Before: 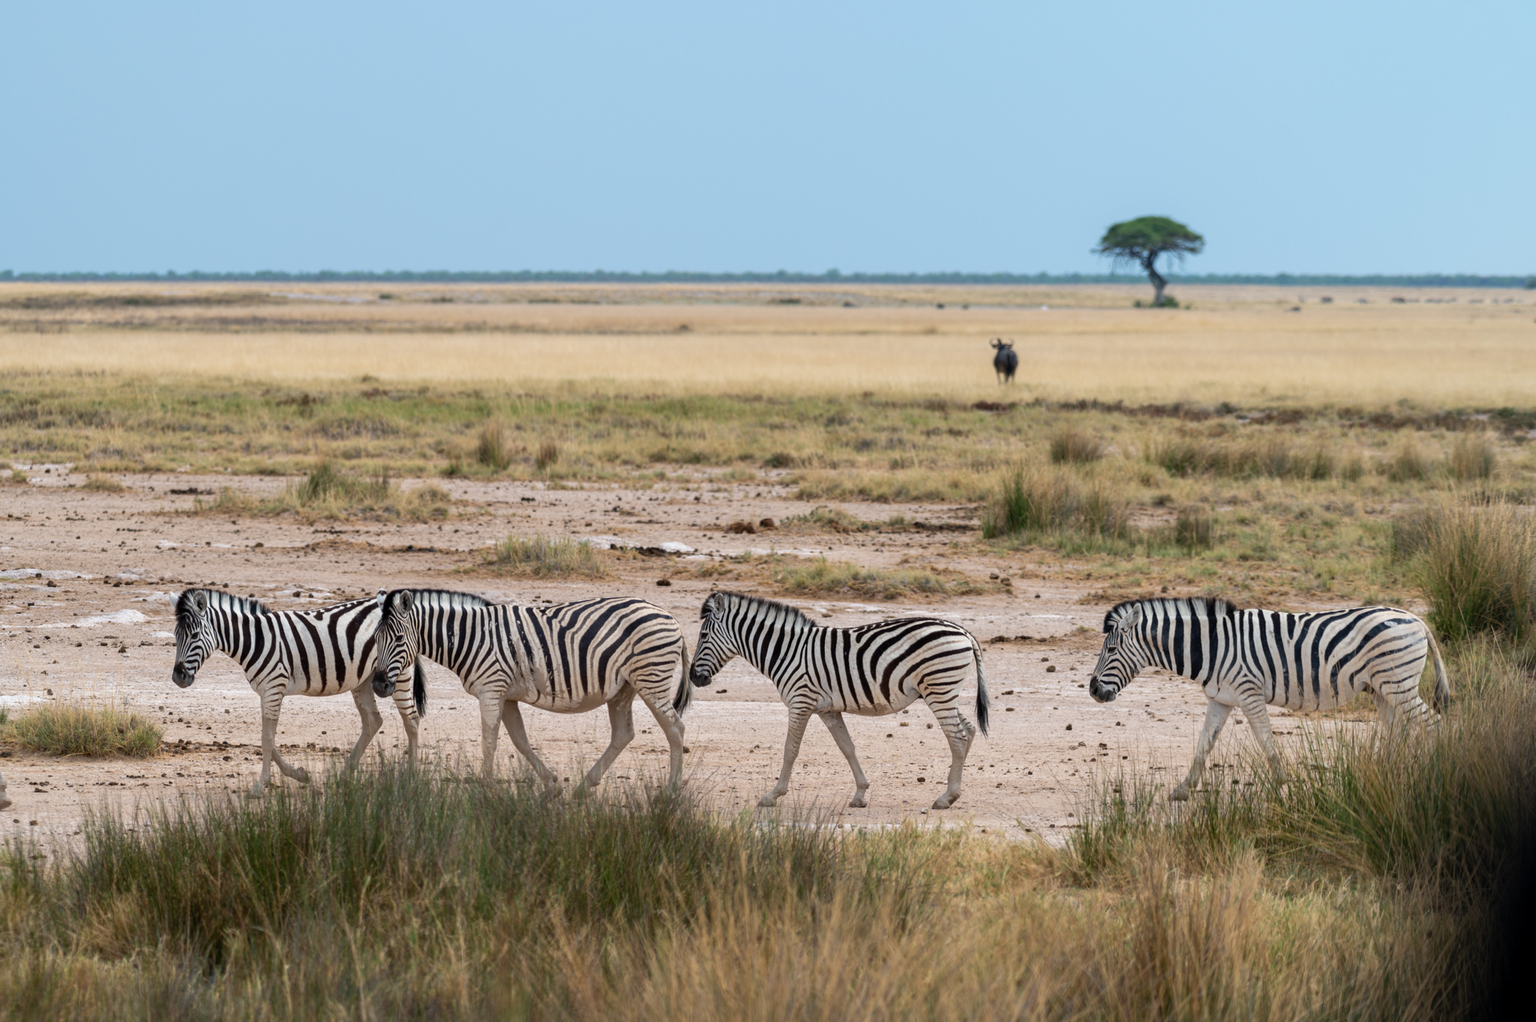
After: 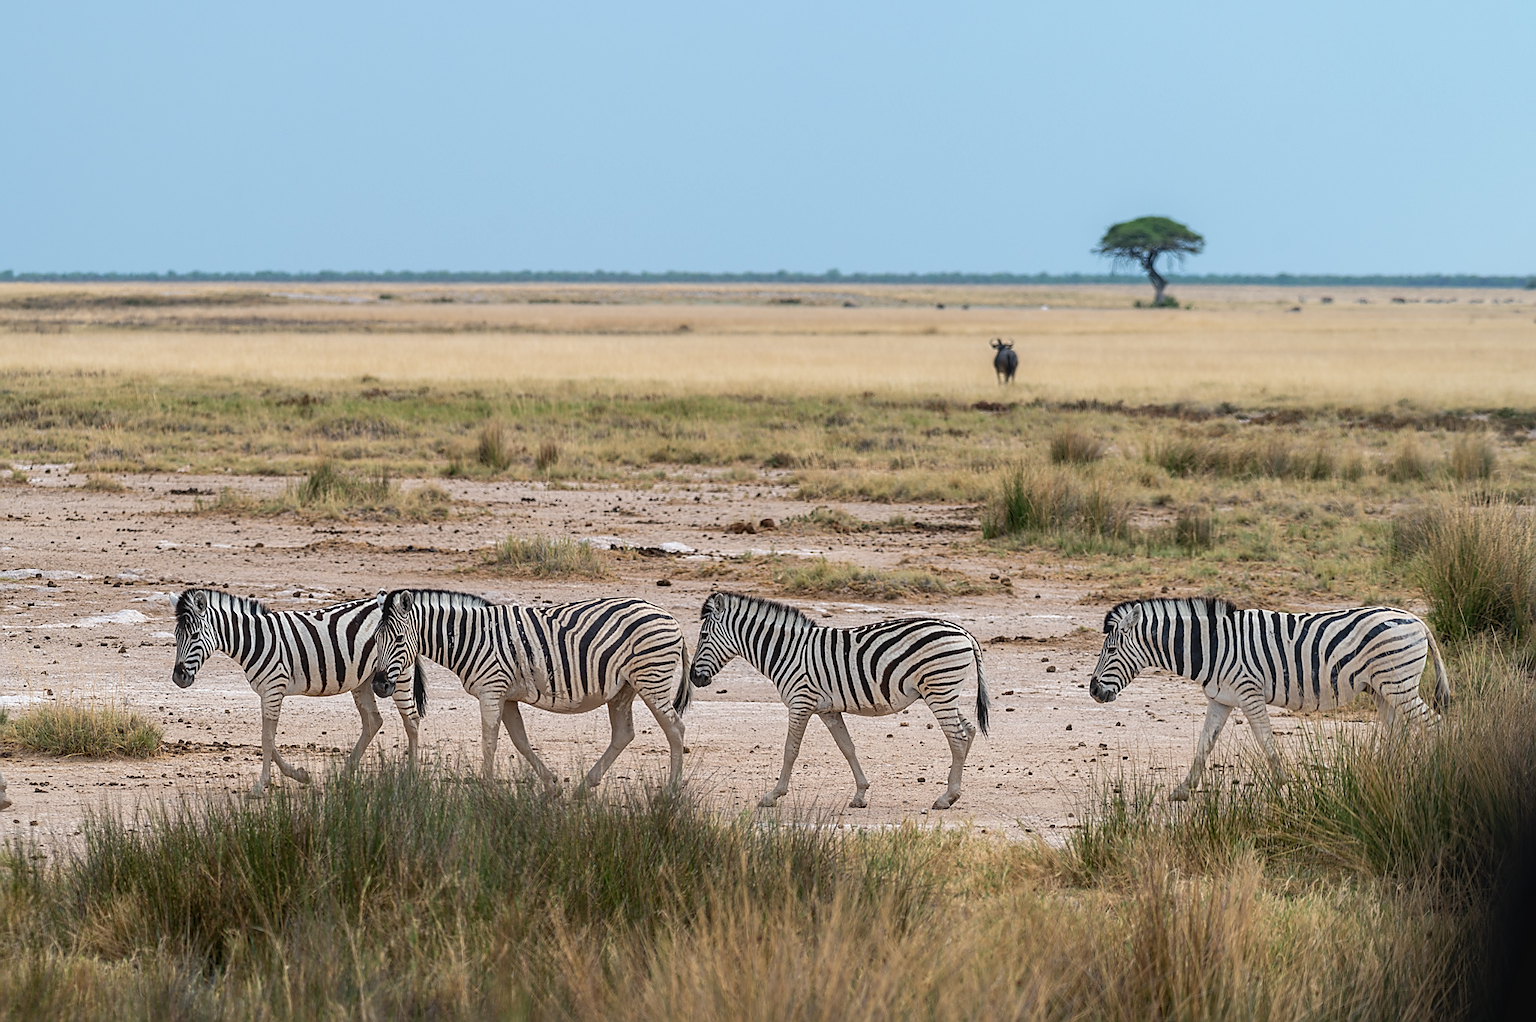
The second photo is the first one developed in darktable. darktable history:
local contrast: detail 110%
sharpen: radius 1.4, amount 1.25, threshold 0.7
